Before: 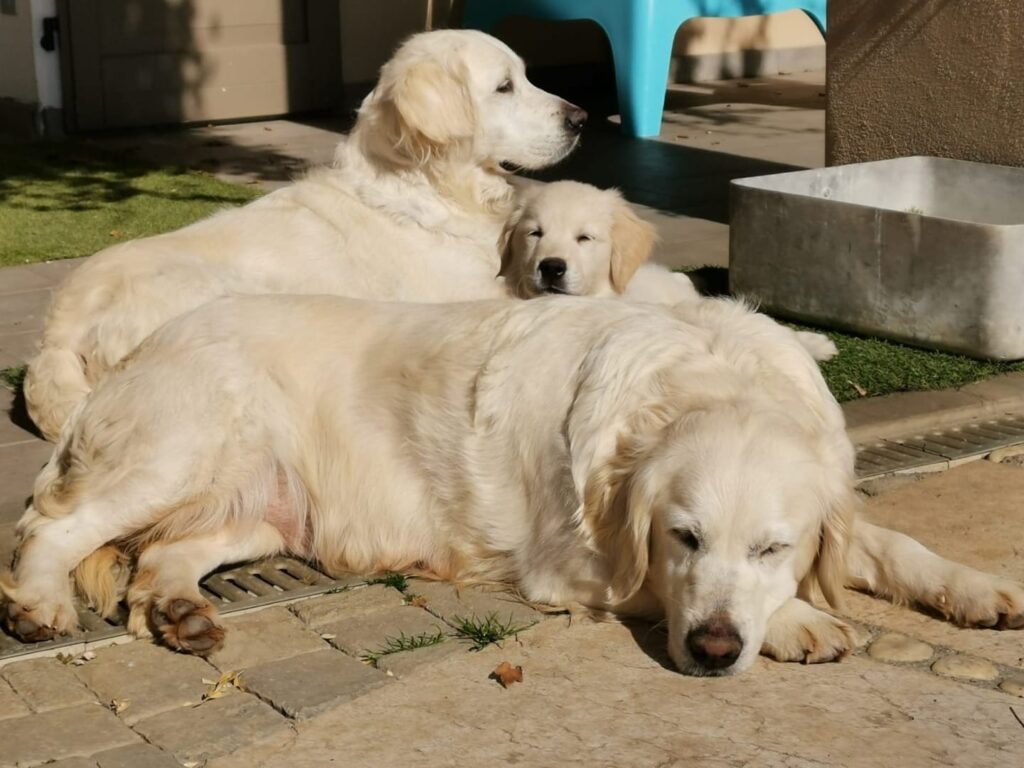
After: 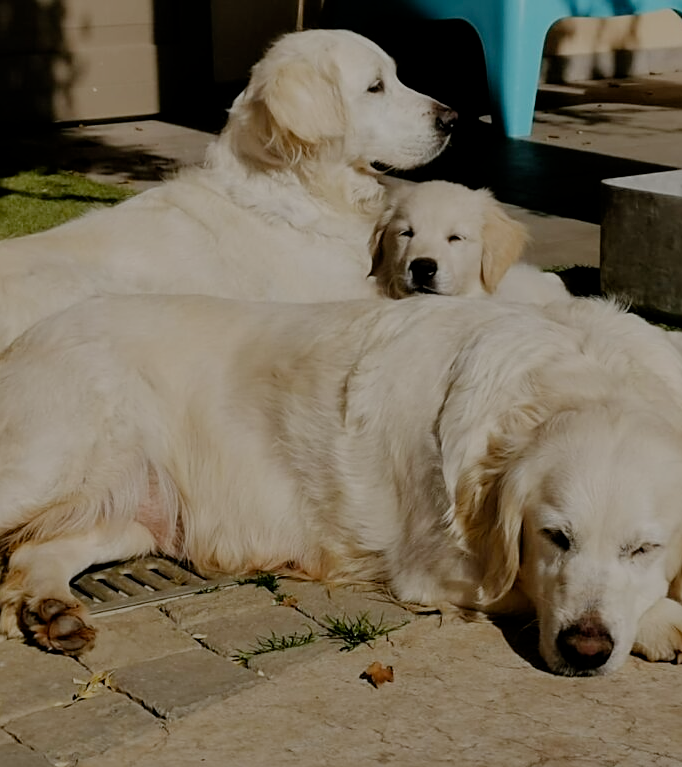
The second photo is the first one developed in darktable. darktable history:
filmic rgb: middle gray luminance 30%, black relative exposure -9 EV, white relative exposure 7 EV, threshold 6 EV, target black luminance 0%, hardness 2.94, latitude 2.04%, contrast 0.963, highlights saturation mix 5%, shadows ↔ highlights balance 12.16%, add noise in highlights 0, preserve chrominance no, color science v3 (2019), use custom middle-gray values true, iterations of high-quality reconstruction 0, contrast in highlights soft, enable highlight reconstruction true
crop and rotate: left 12.673%, right 20.66%
sharpen: on, module defaults
